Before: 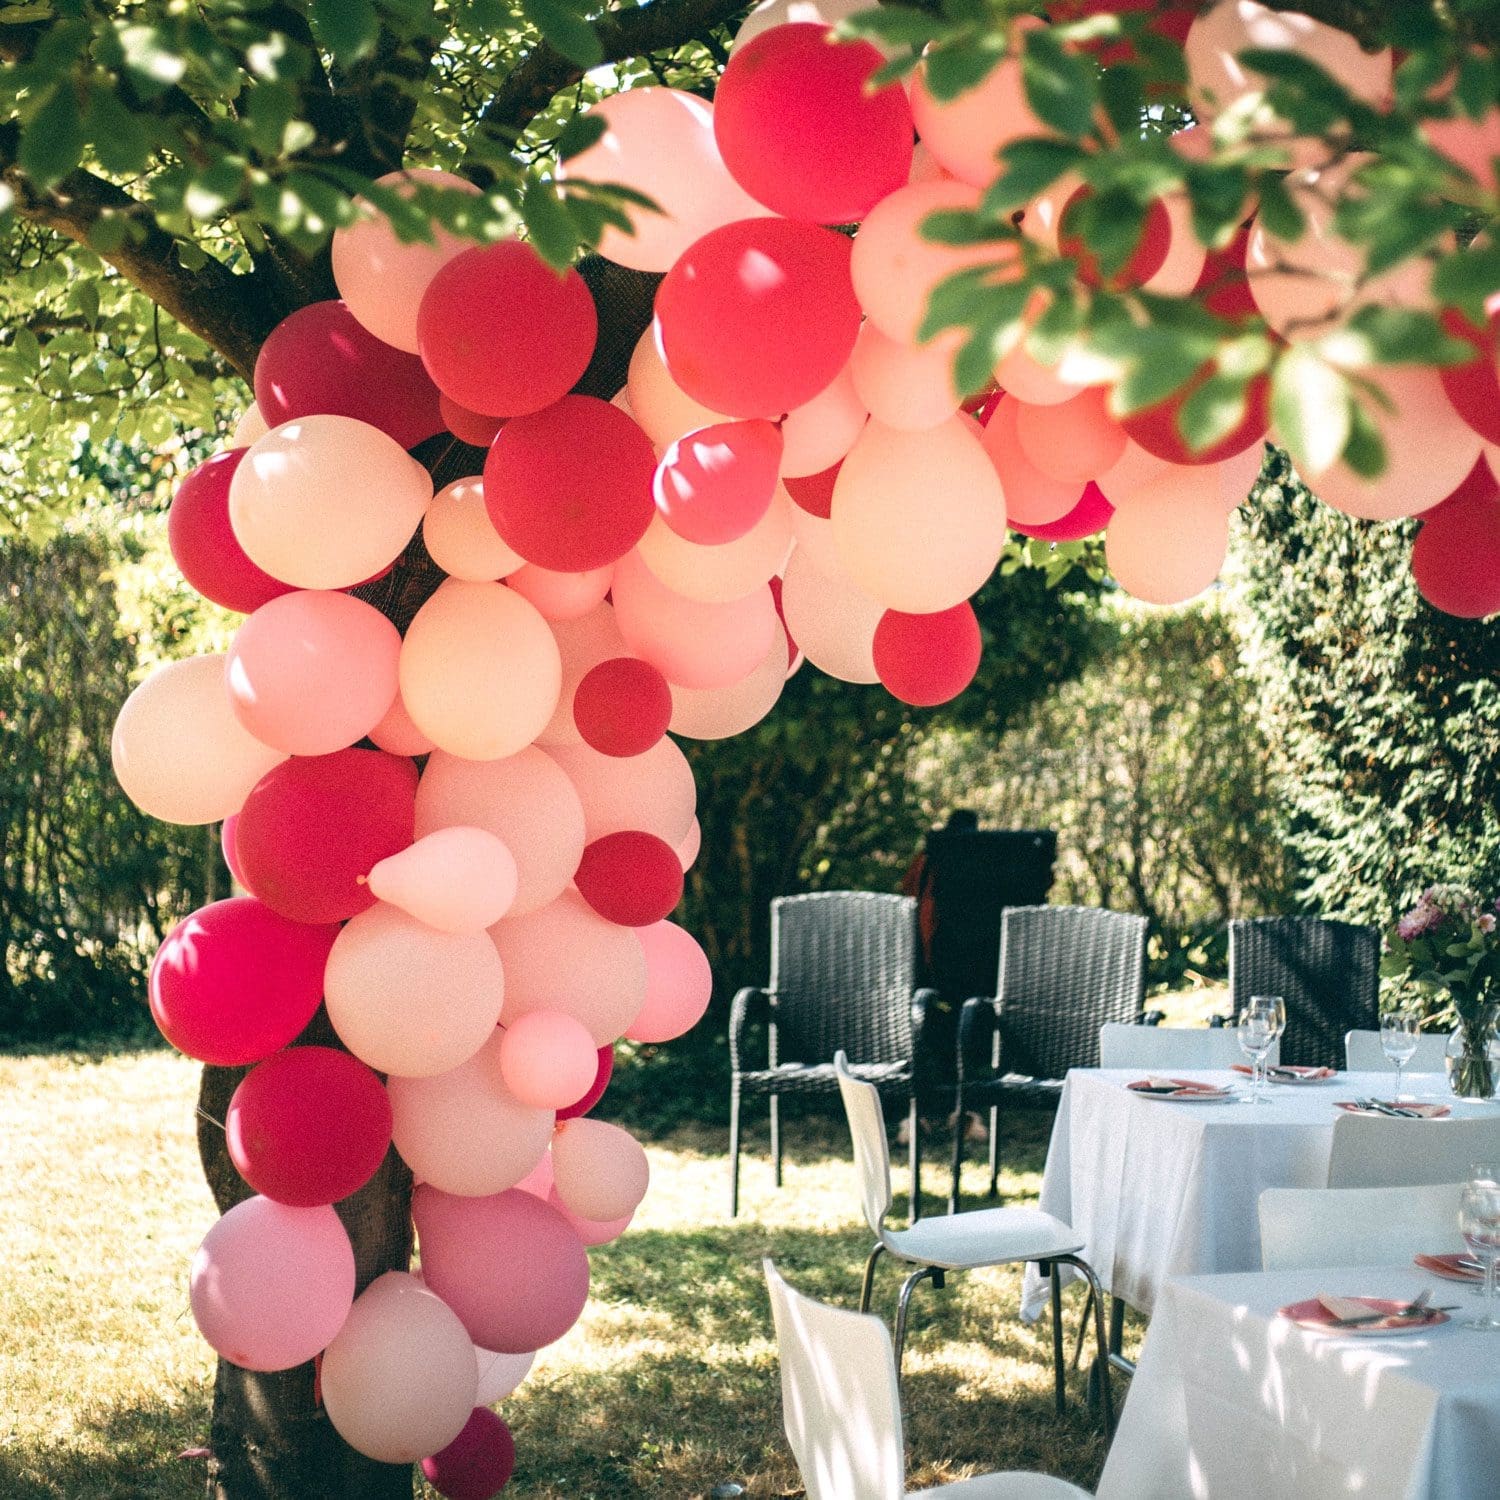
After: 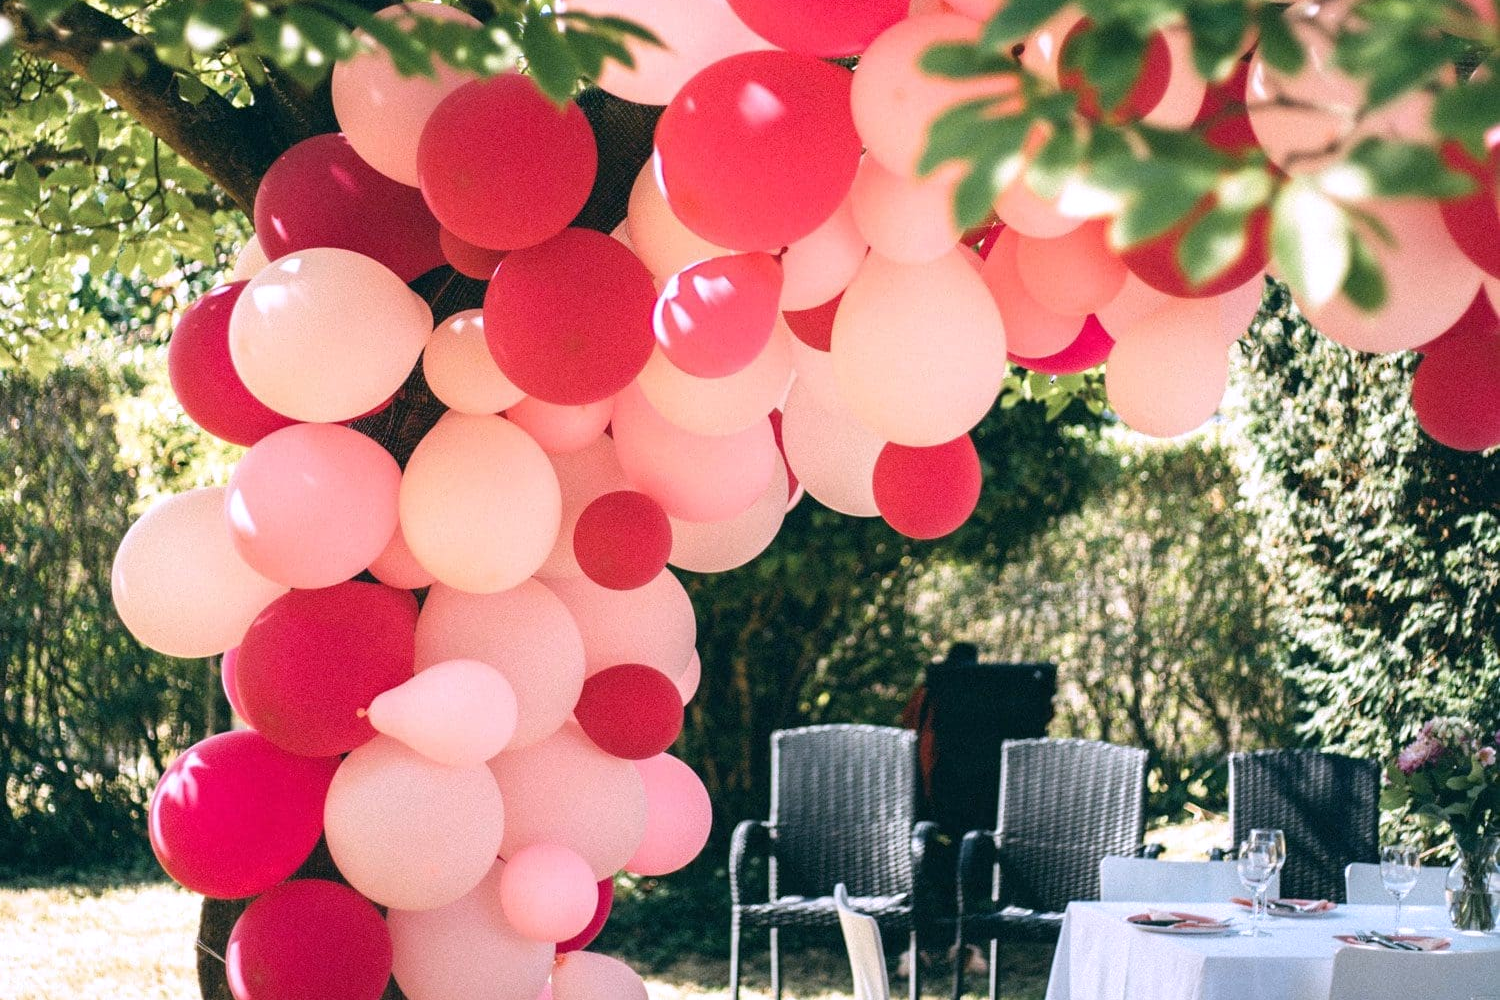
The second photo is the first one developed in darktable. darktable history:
crop: top 11.166%, bottom 22.168%
white balance: red 1.004, blue 1.096
